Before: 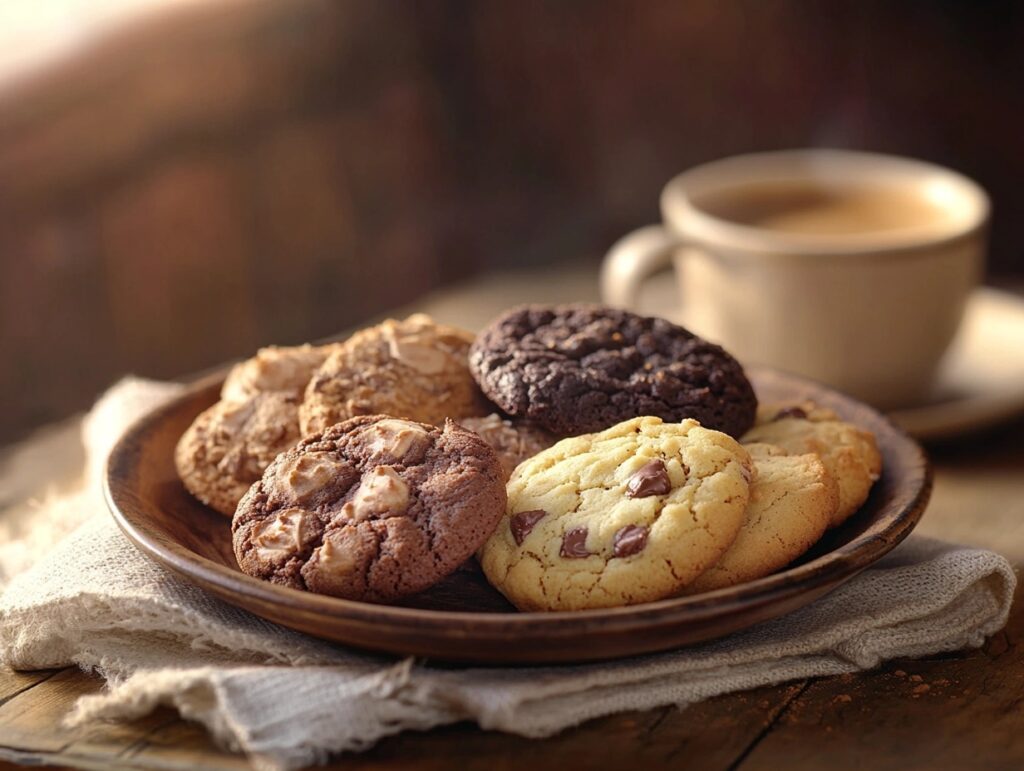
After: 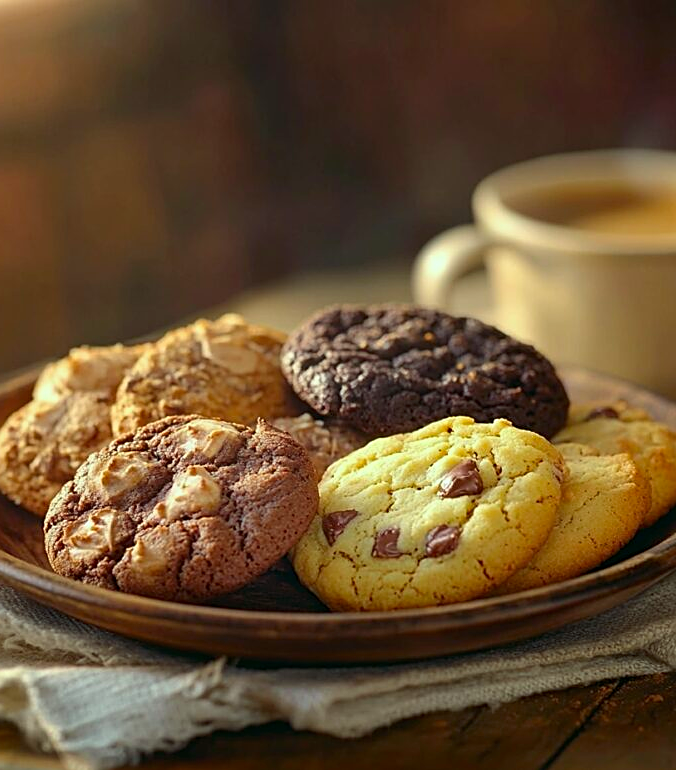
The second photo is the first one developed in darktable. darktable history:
crop and rotate: left 18.442%, right 15.508%
color correction: highlights a* -7.33, highlights b* 1.26, shadows a* -3.55, saturation 1.4
sharpen: on, module defaults
